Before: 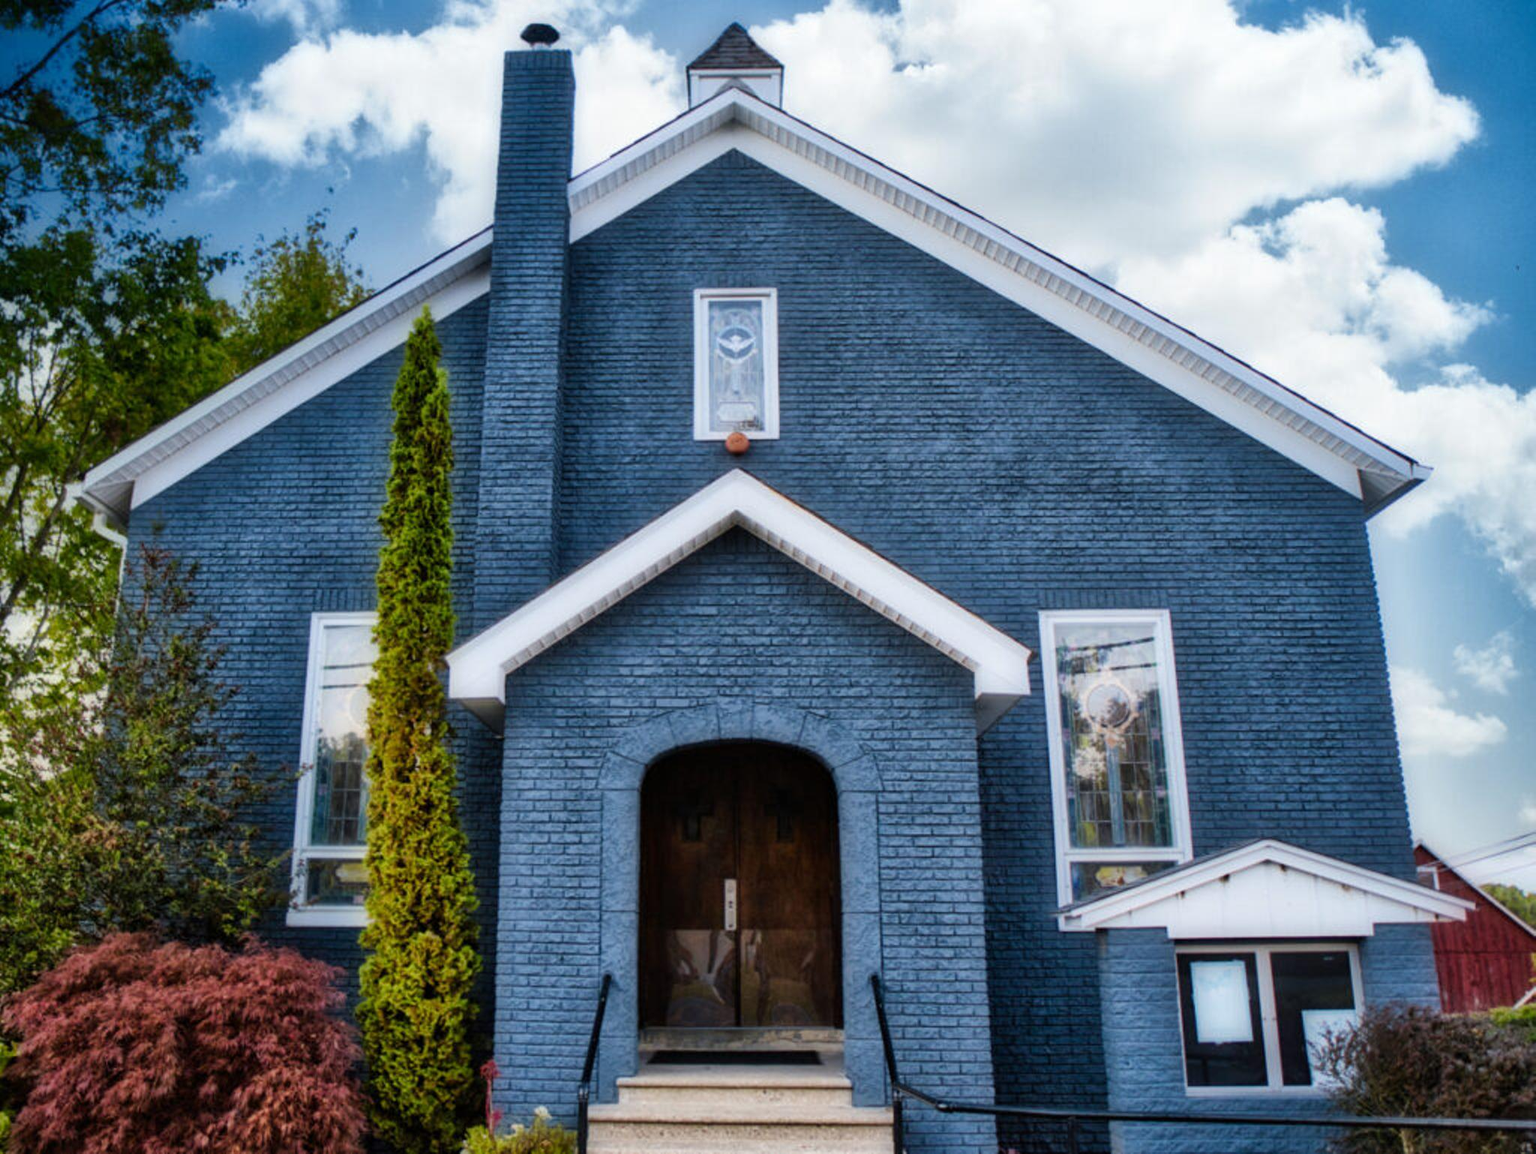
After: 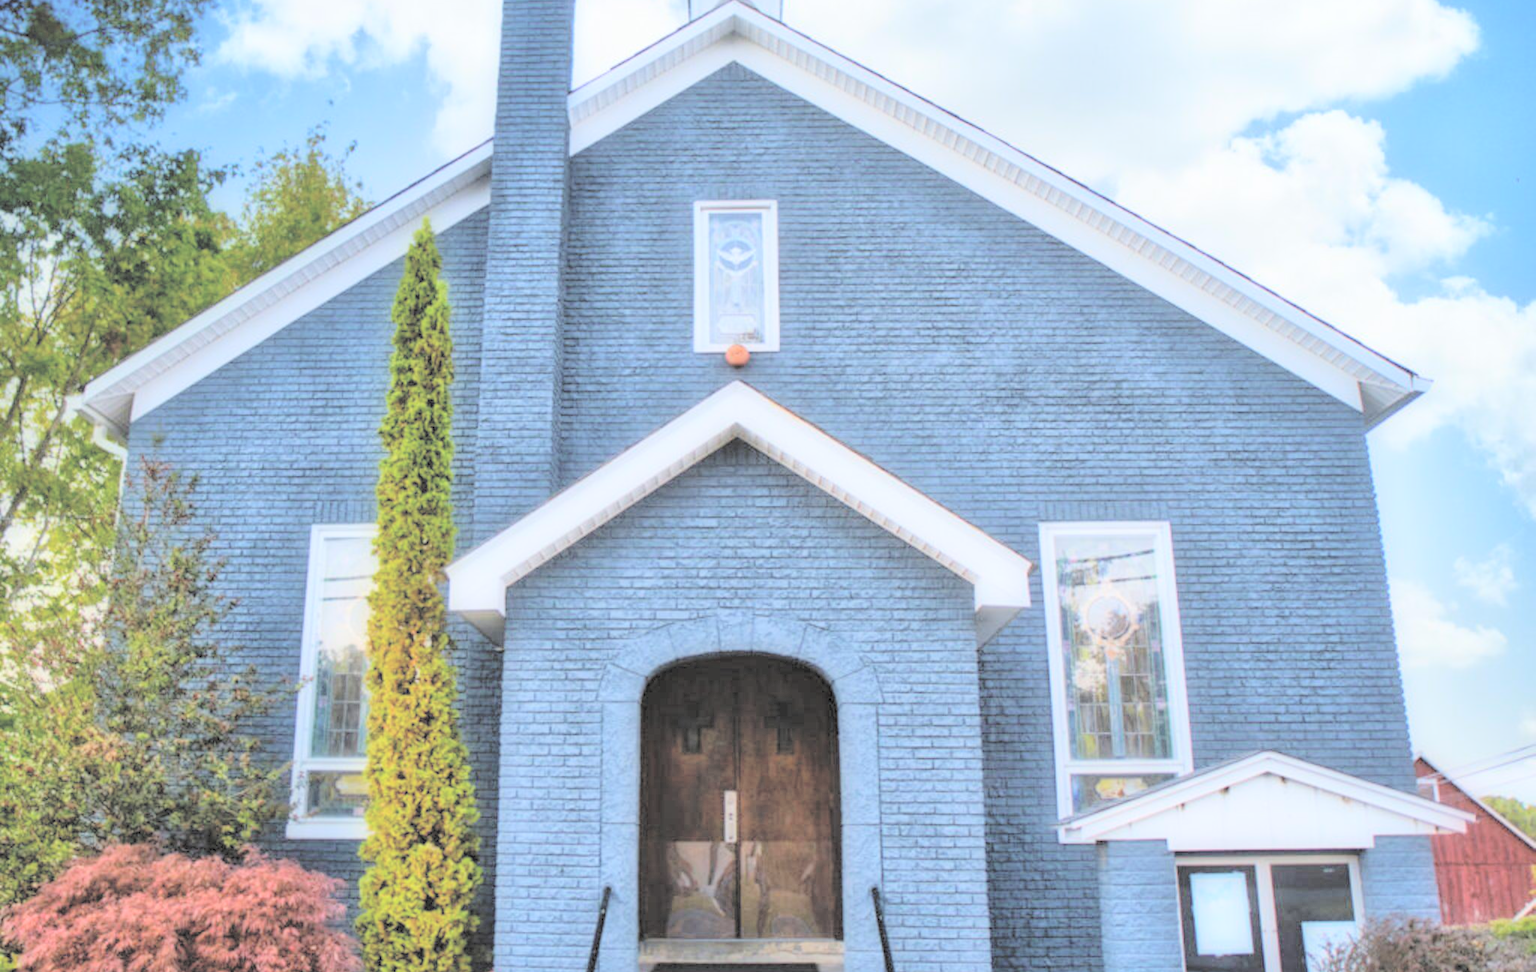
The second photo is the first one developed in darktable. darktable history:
crop: top 7.625%, bottom 8.027%
contrast brightness saturation: brightness 1
